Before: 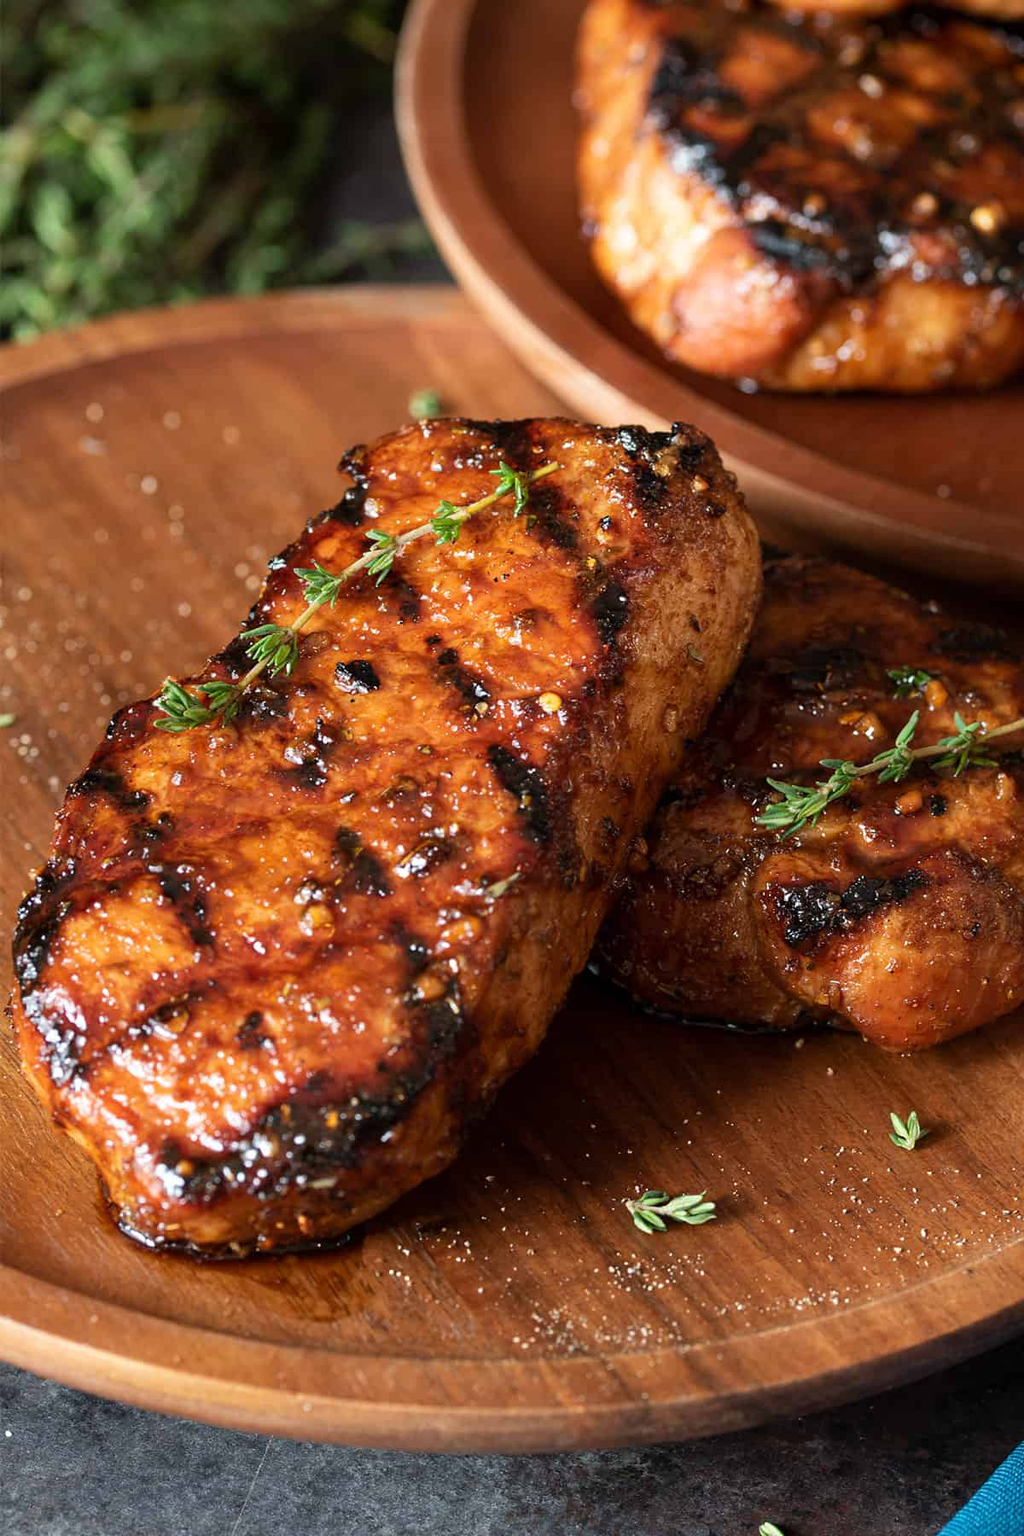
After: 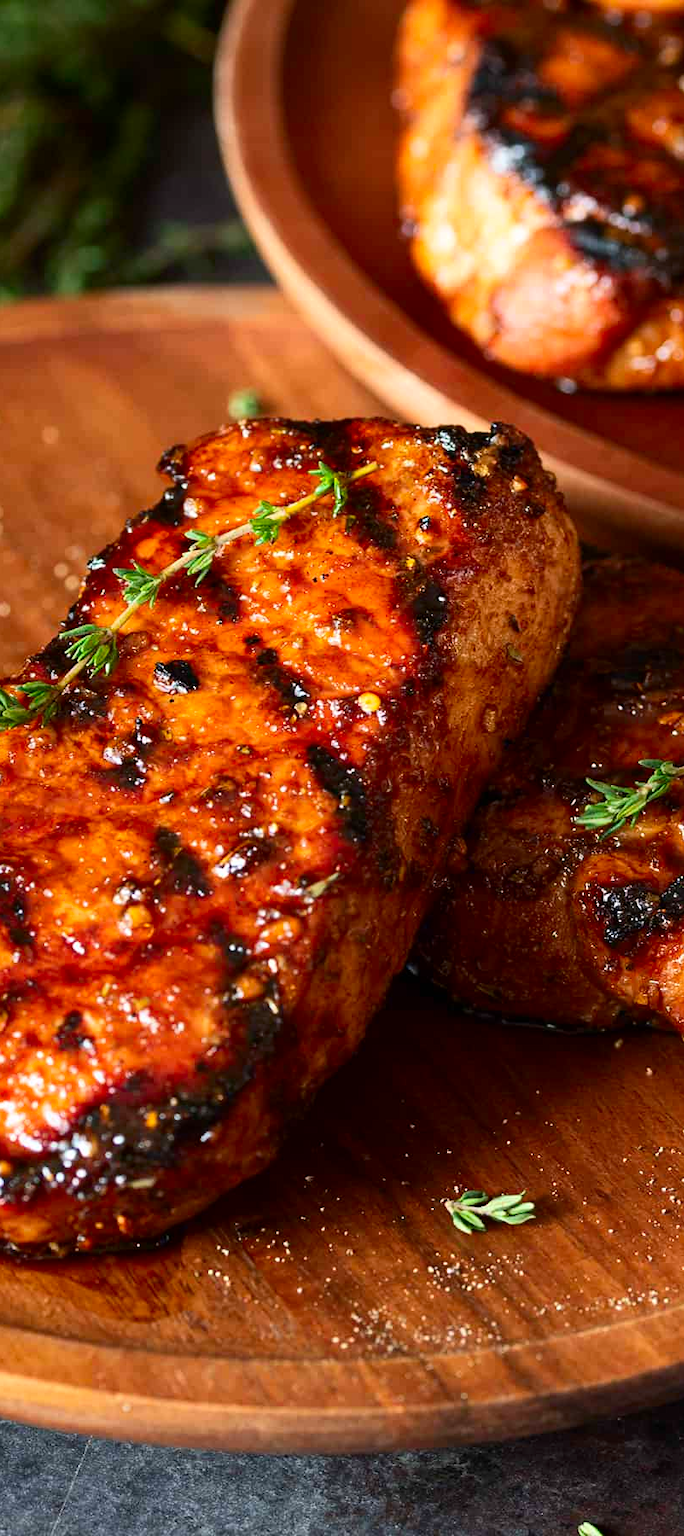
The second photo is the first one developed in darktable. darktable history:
crop and rotate: left 17.732%, right 15.423%
contrast brightness saturation: contrast 0.16, saturation 0.32
